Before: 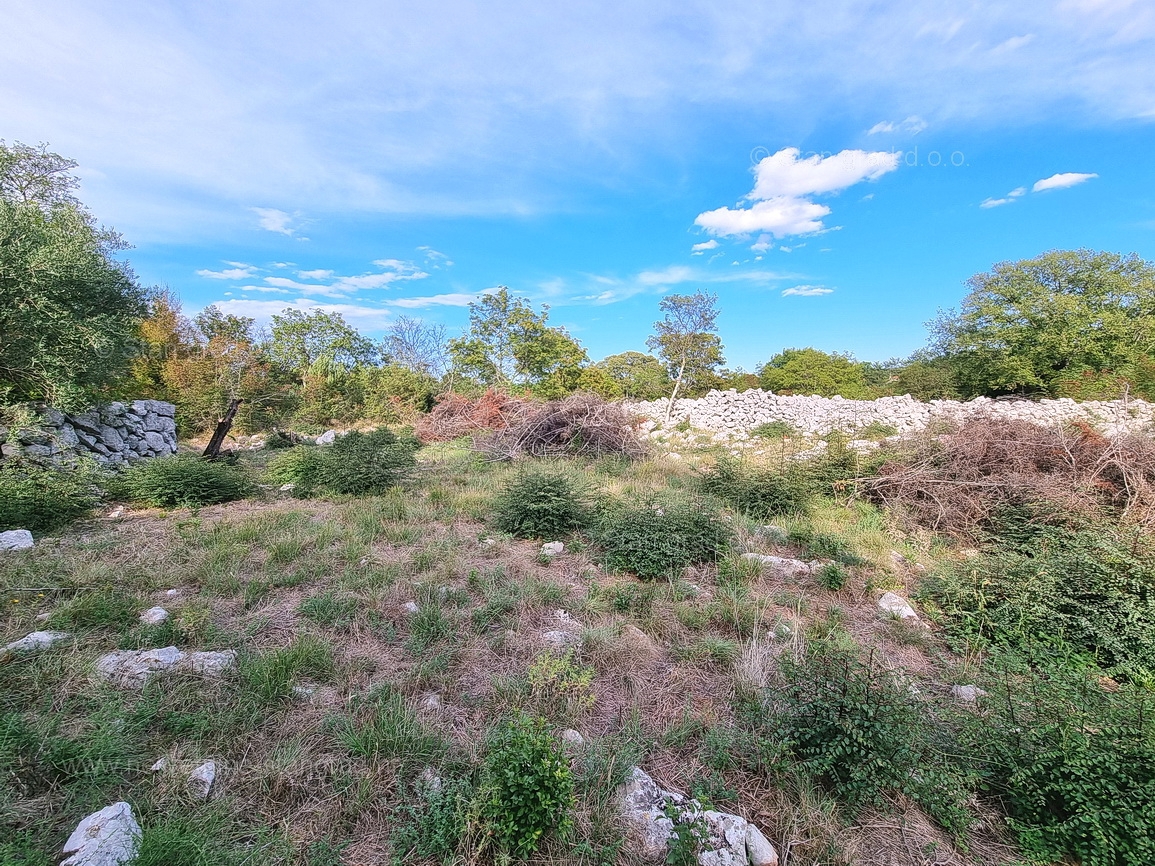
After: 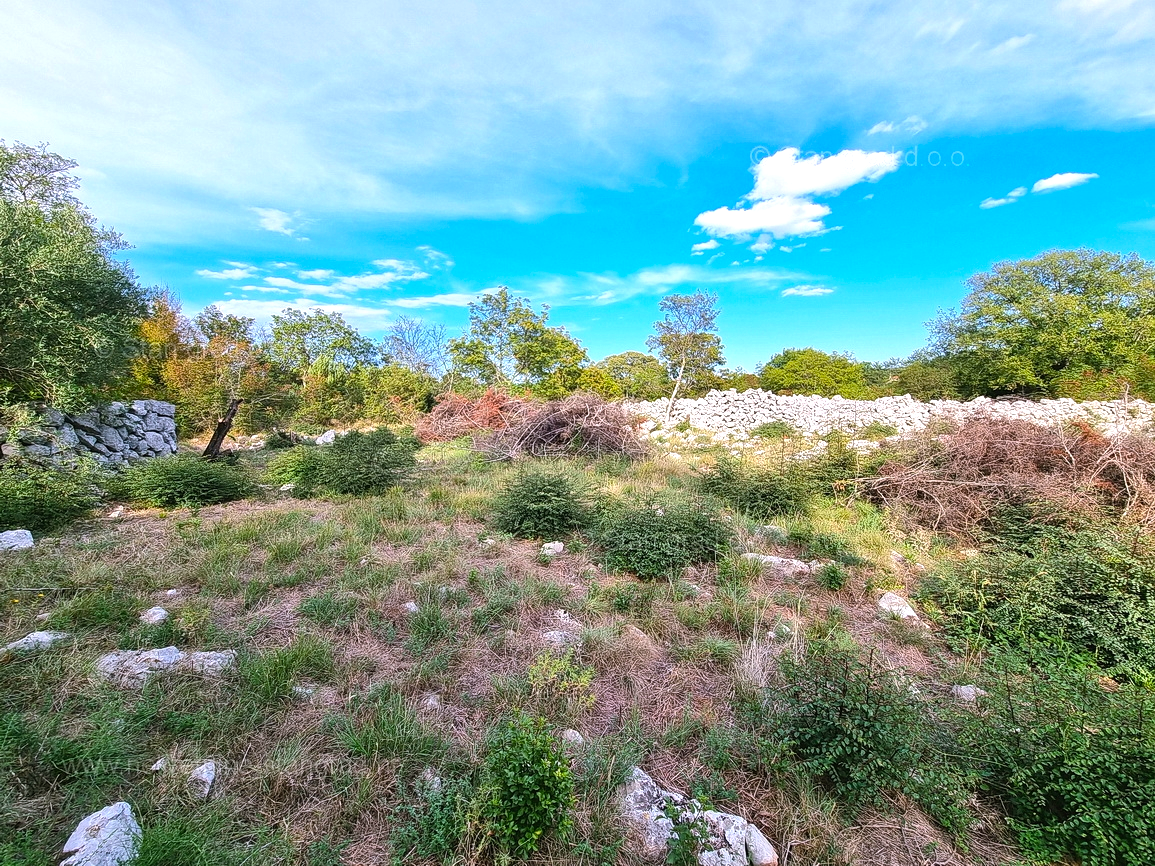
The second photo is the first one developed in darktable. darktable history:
color balance rgb: shadows lift › chroma 3.74%, shadows lift › hue 89.39°, perceptual saturation grading › global saturation 19.895%, perceptual brilliance grading › highlights 9.232%, perceptual brilliance grading › shadows -4.93%, global vibrance 20%
